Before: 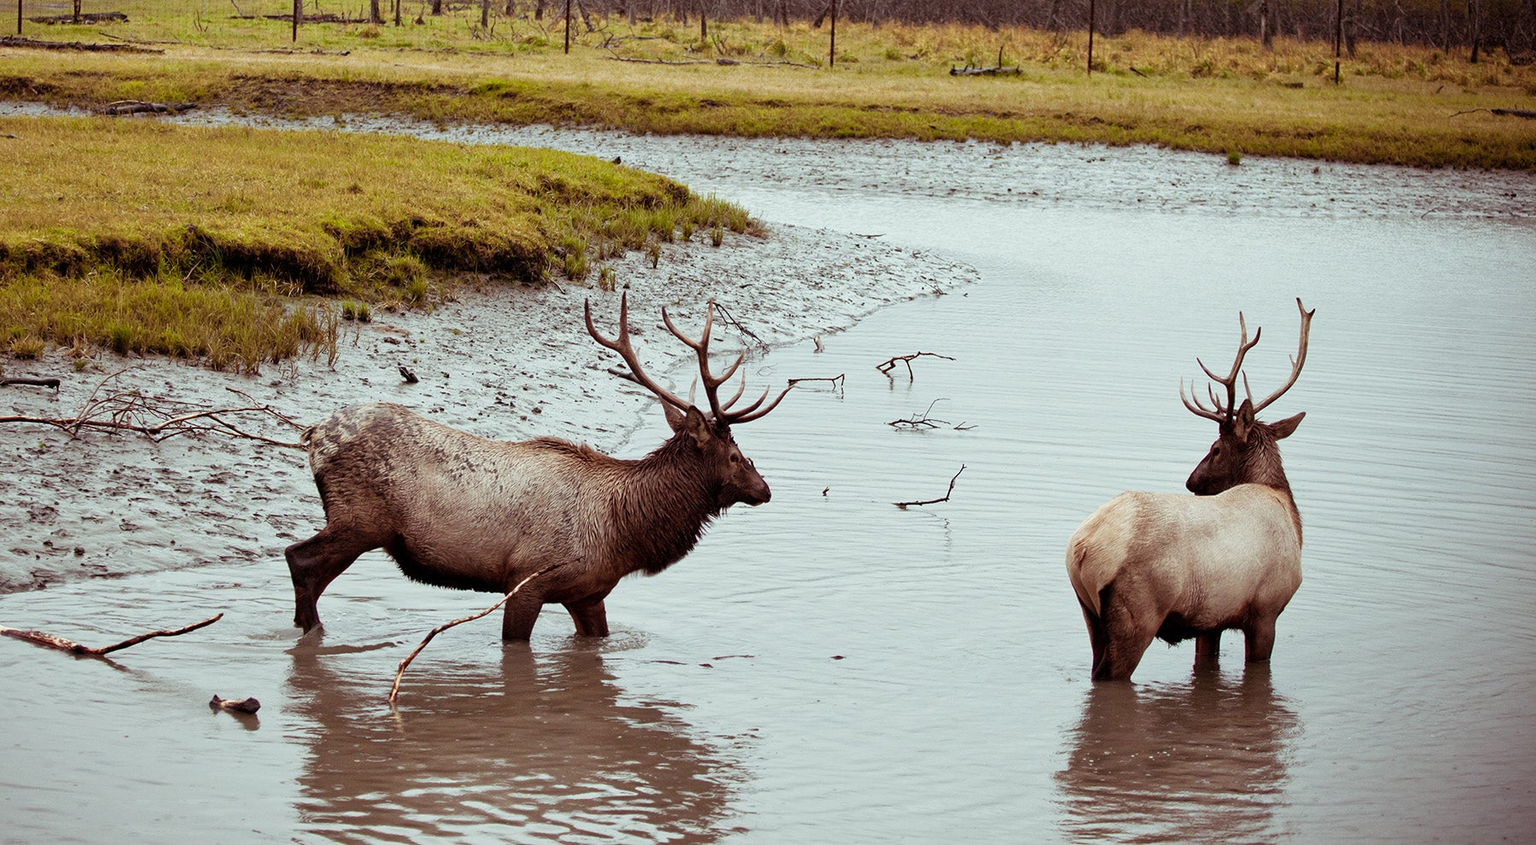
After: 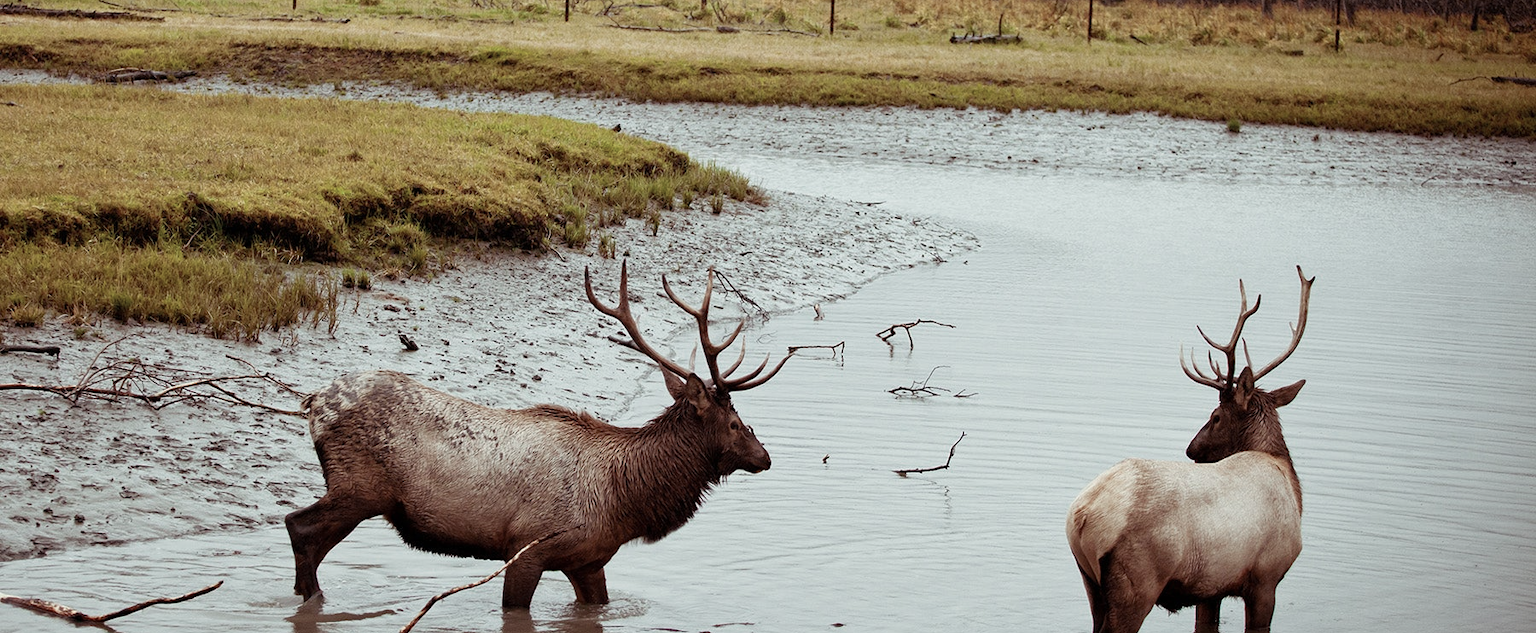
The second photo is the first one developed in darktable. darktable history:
crop: top 3.857%, bottom 21.132%
color zones: curves: ch0 [(0, 0.5) (0.125, 0.4) (0.25, 0.5) (0.375, 0.4) (0.5, 0.4) (0.625, 0.35) (0.75, 0.35) (0.875, 0.5)]; ch1 [(0, 0.35) (0.125, 0.45) (0.25, 0.35) (0.375, 0.35) (0.5, 0.35) (0.625, 0.35) (0.75, 0.45) (0.875, 0.35)]; ch2 [(0, 0.6) (0.125, 0.5) (0.25, 0.5) (0.375, 0.6) (0.5, 0.6) (0.625, 0.5) (0.75, 0.5) (0.875, 0.5)]
